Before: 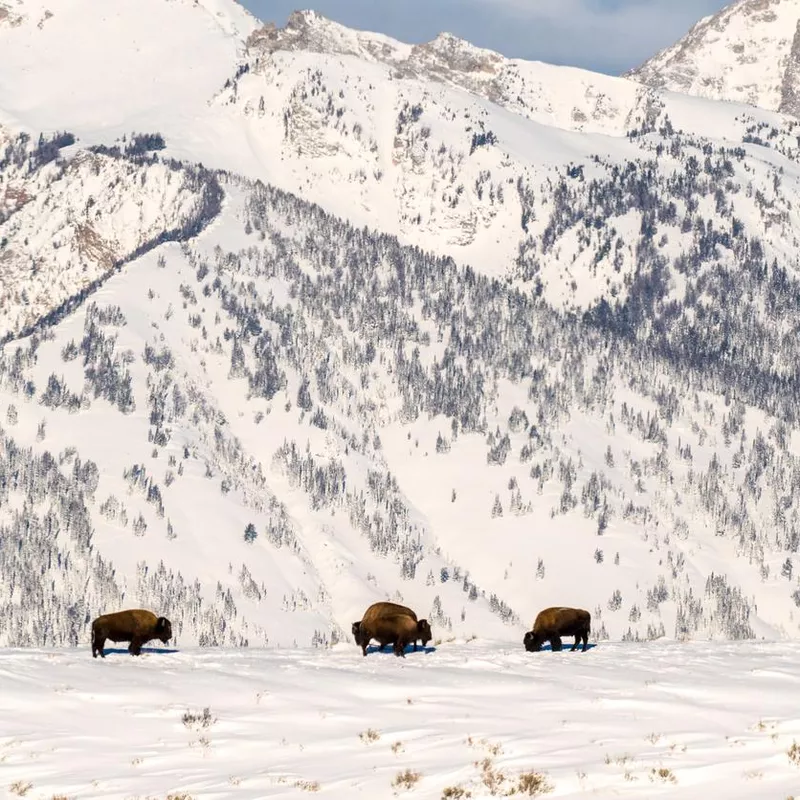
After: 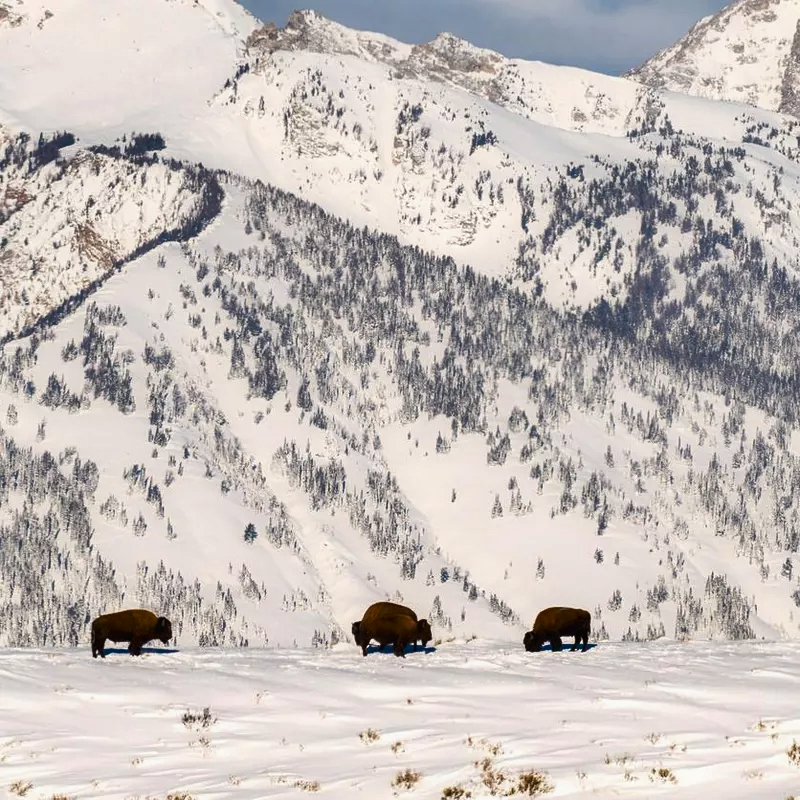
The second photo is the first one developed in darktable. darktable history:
shadows and highlights: low approximation 0.01, soften with gaussian
contrast equalizer: y [[0.5, 0.486, 0.447, 0.446, 0.489, 0.5], [0.5 ×6], [0.5 ×6], [0 ×6], [0 ×6]]
